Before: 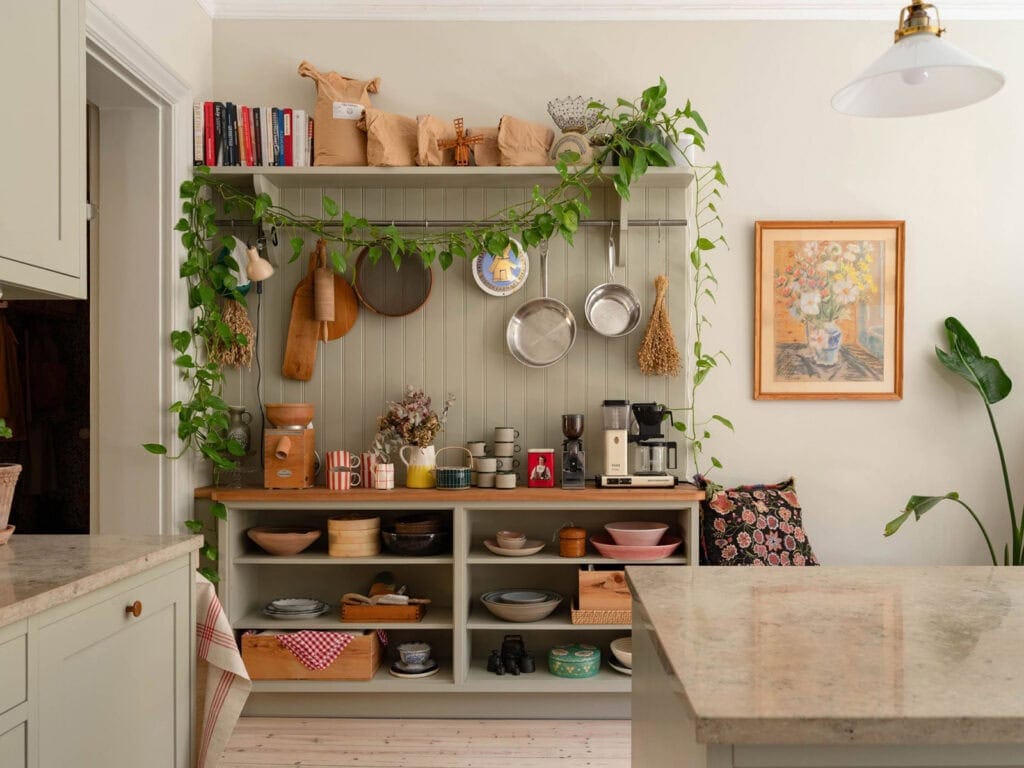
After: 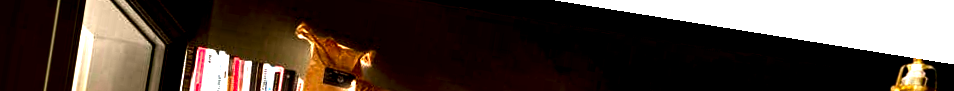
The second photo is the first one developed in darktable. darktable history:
rotate and perspective: rotation 9.12°, automatic cropping off
crop and rotate: left 9.644%, top 9.491%, right 6.021%, bottom 80.509%
exposure: exposure 3 EV, compensate highlight preservation false
bloom: size 70%, threshold 25%, strength 70%
